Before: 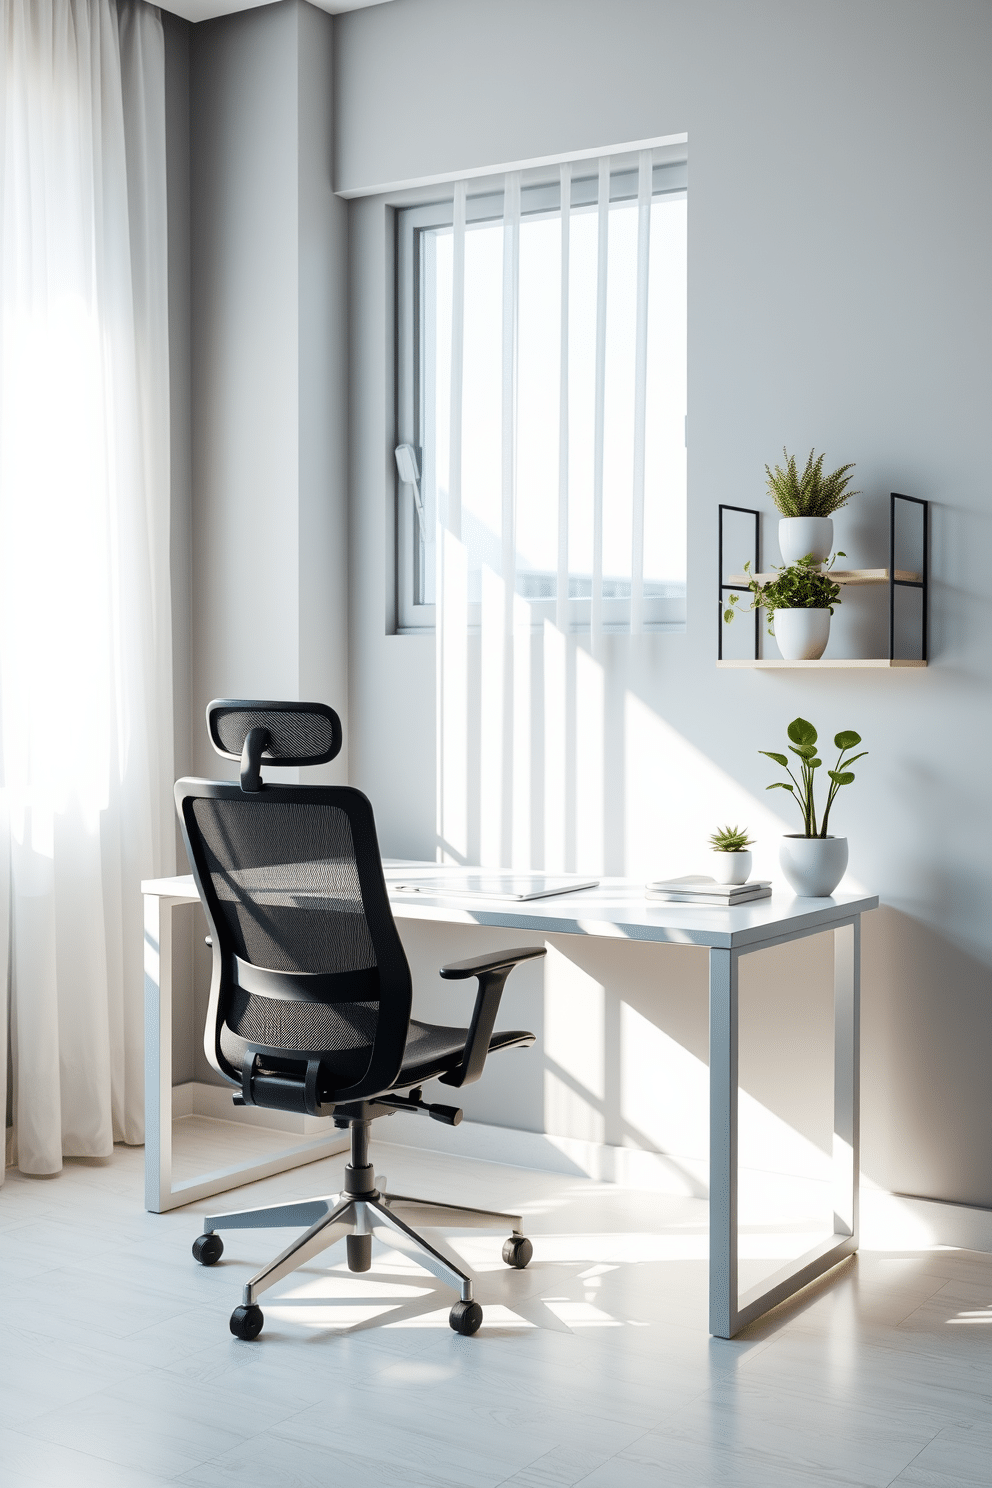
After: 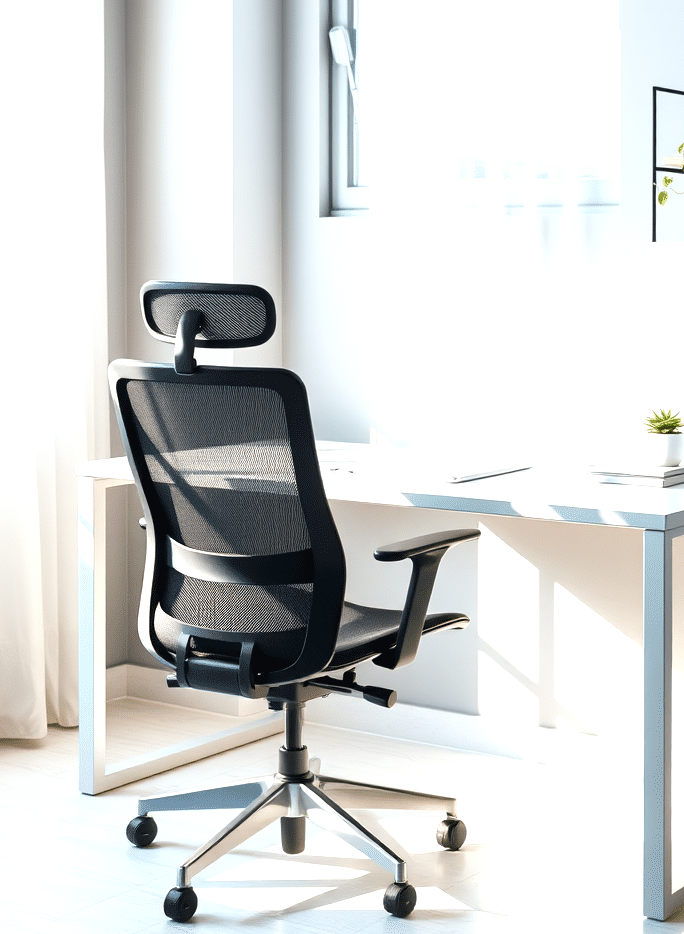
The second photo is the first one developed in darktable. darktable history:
tone equalizer: on, module defaults
exposure: black level correction 0, exposure 0.692 EV, compensate highlight preservation false
color balance rgb: shadows lift › chroma 2.051%, shadows lift › hue 220.28°, perceptual saturation grading › global saturation 0.617%, global vibrance 20%
crop: left 6.743%, top 28.157%, right 24.27%, bottom 9.038%
